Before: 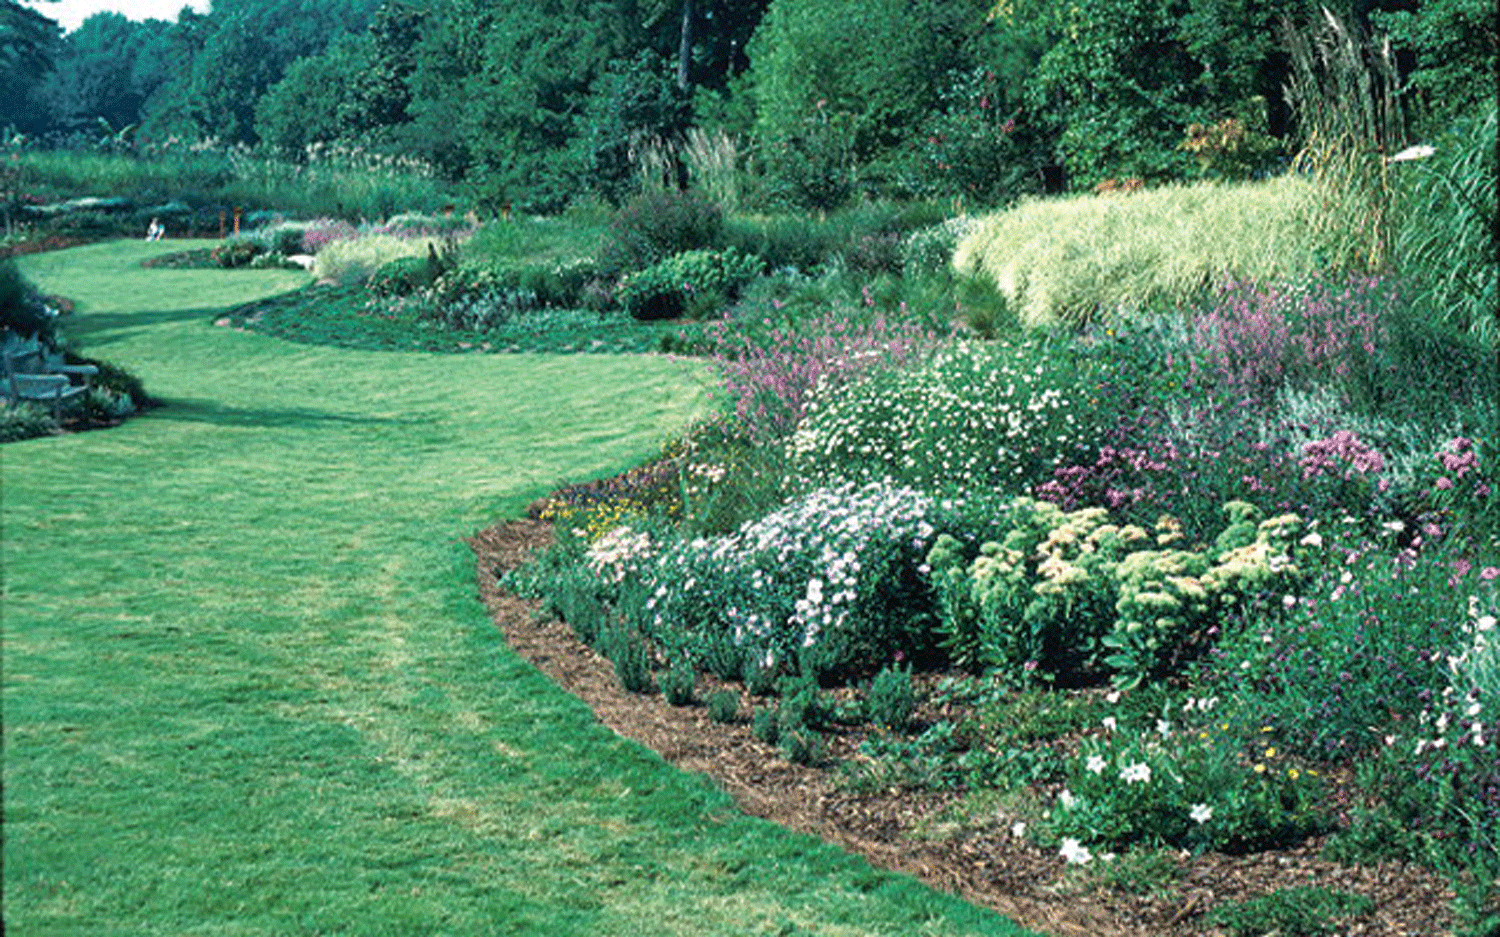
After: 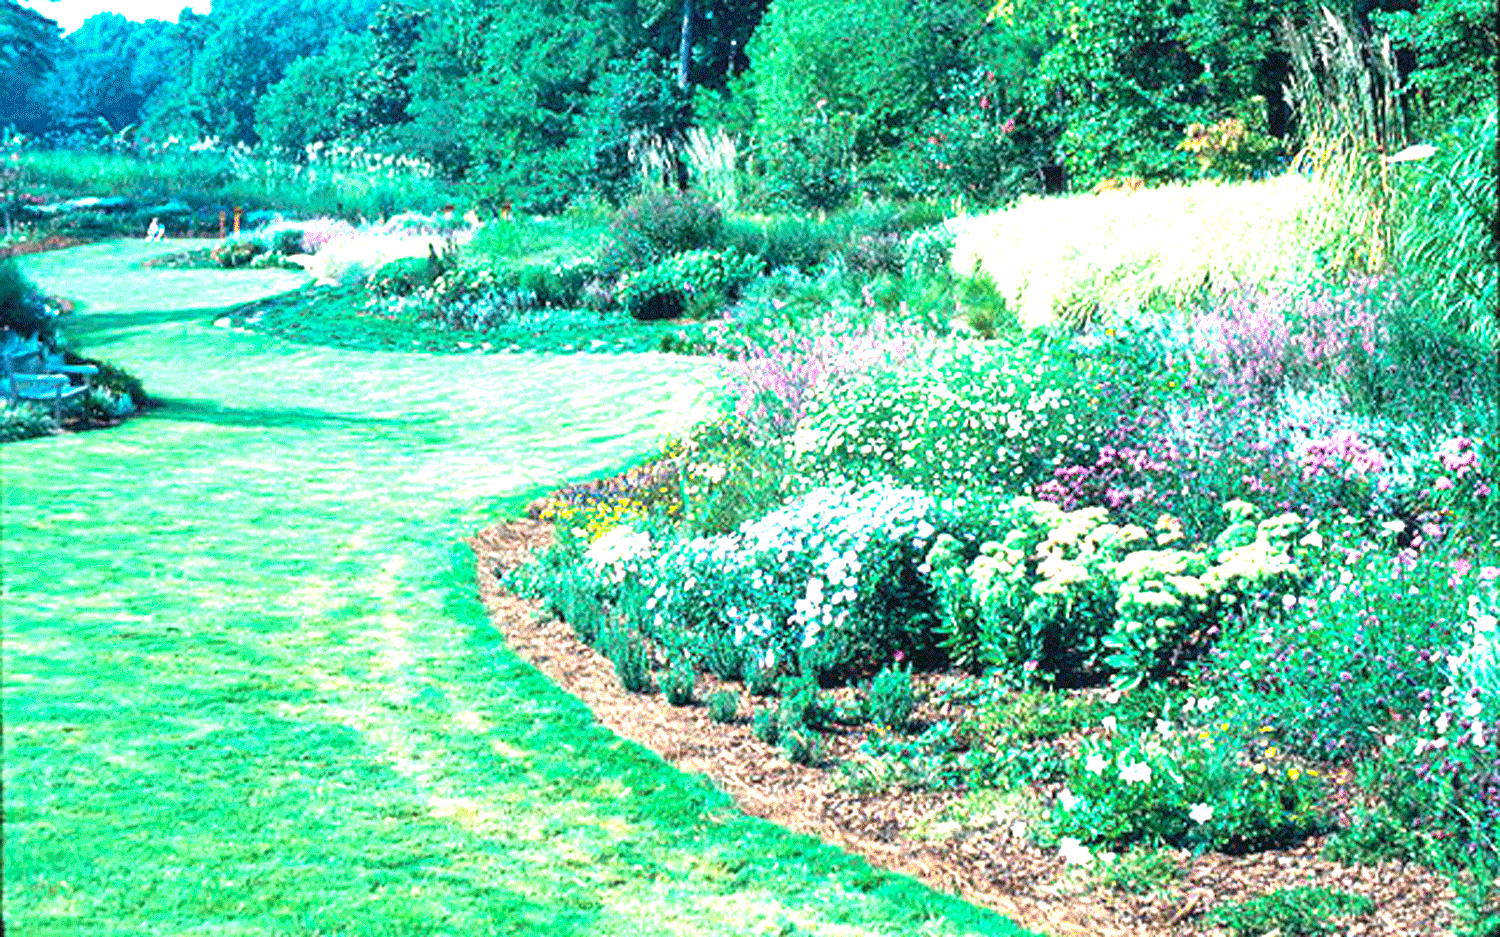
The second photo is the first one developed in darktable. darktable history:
white balance: red 1.05, blue 1.072
exposure: black level correction 0.001, exposure 1.735 EV, compensate highlight preservation false
color balance rgb: perceptual saturation grading › global saturation 25%, global vibrance 20%
